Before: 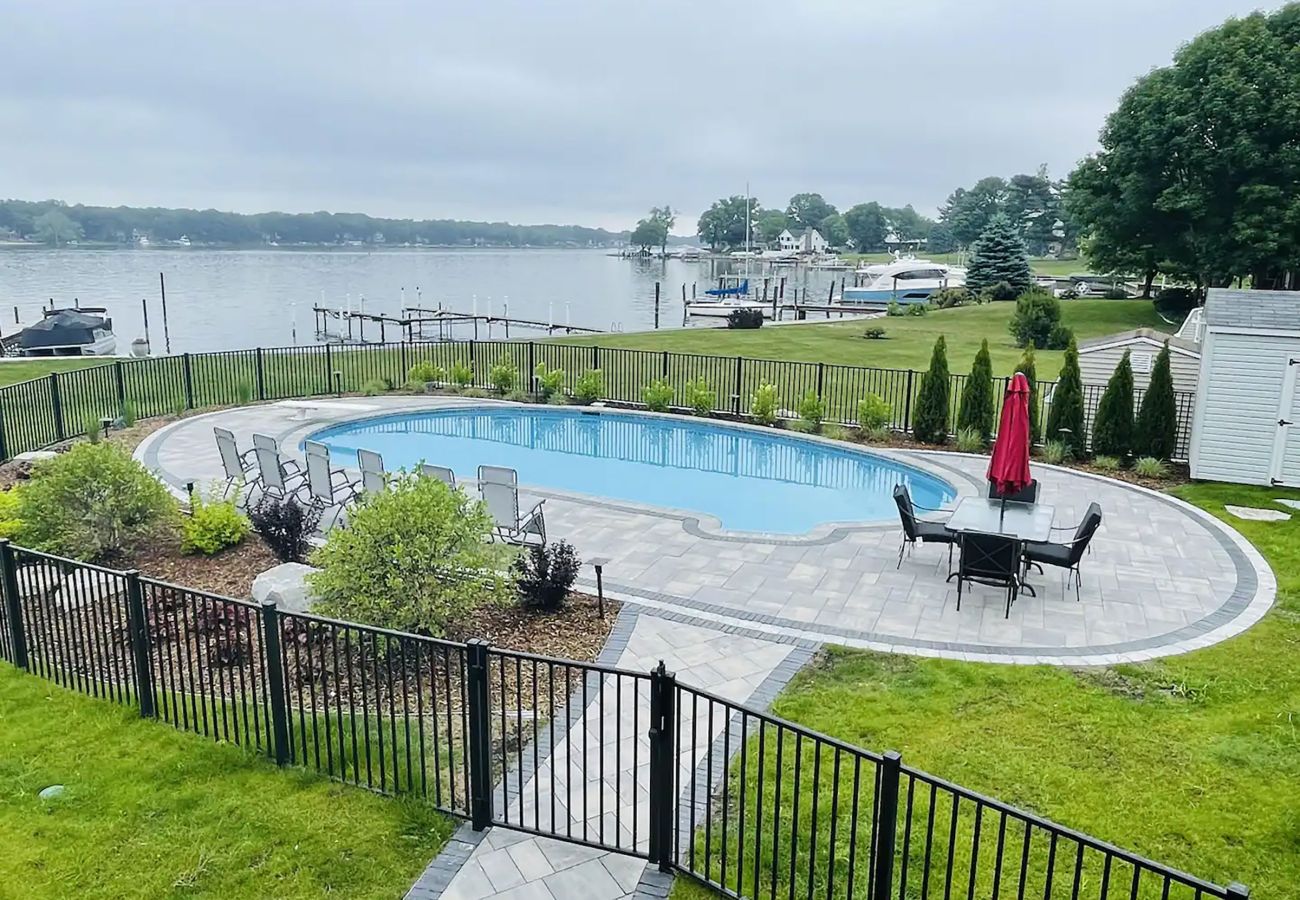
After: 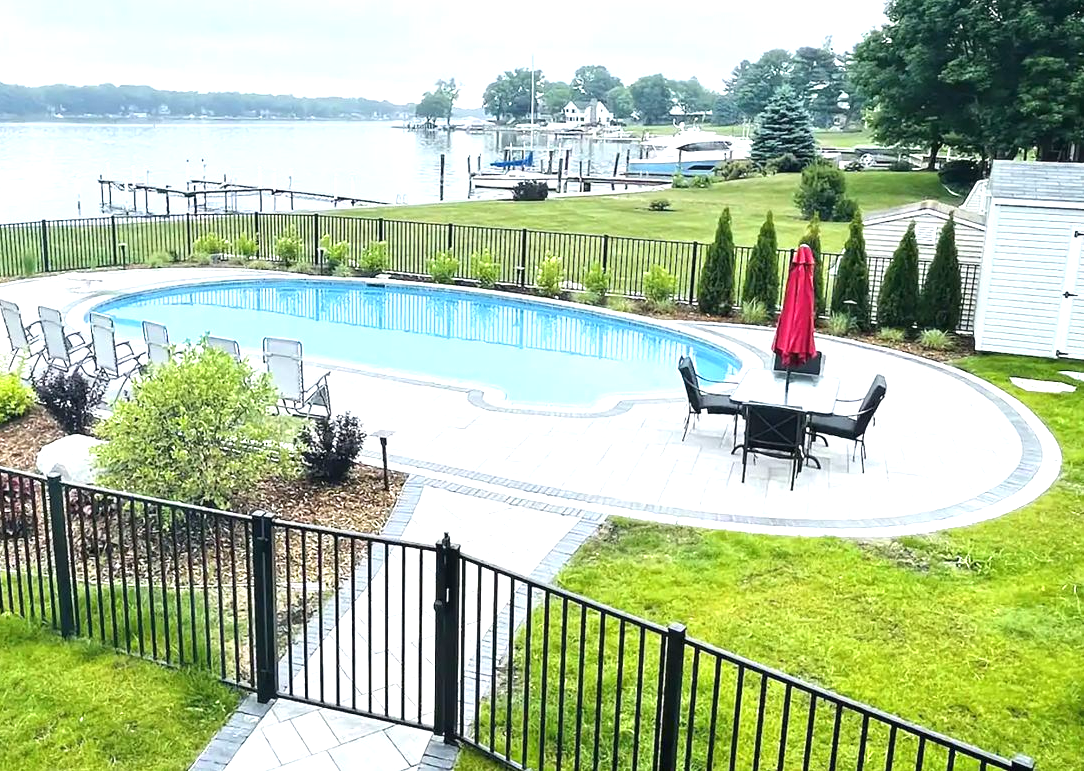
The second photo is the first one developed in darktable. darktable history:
crop: left 16.54%, top 14.305%
exposure: black level correction 0, exposure 1 EV, compensate highlight preservation false
